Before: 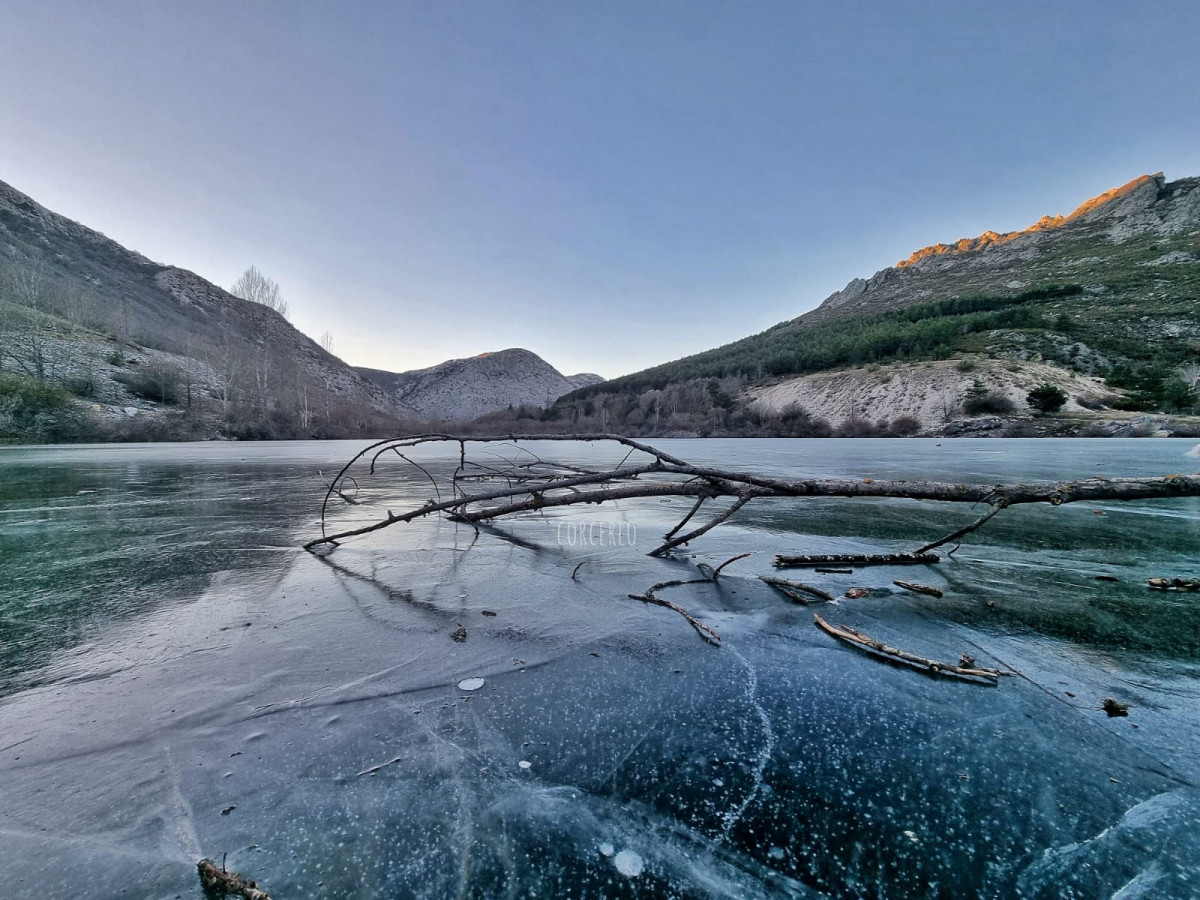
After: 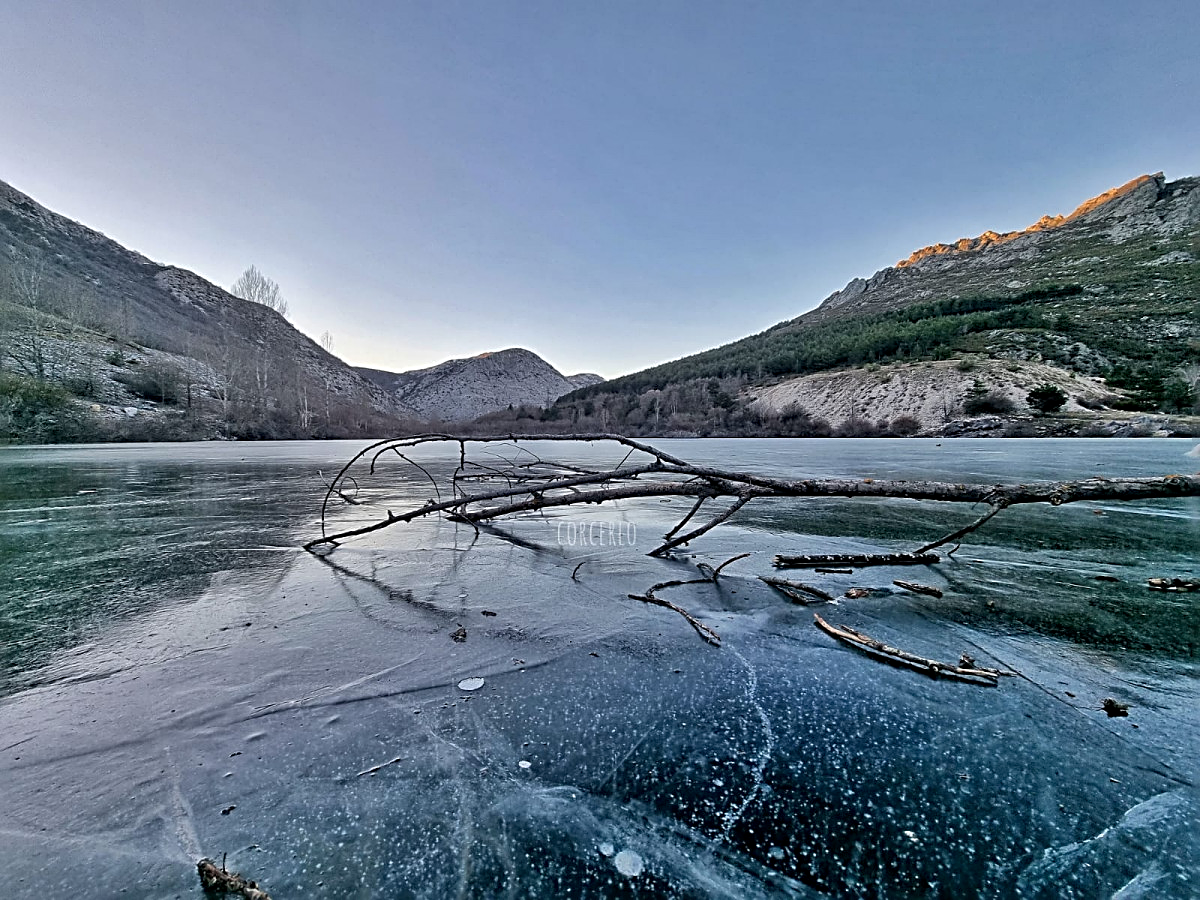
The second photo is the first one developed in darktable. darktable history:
exposure: black level correction 0.002, compensate highlight preservation false
sharpen: radius 2.831, amount 0.709
